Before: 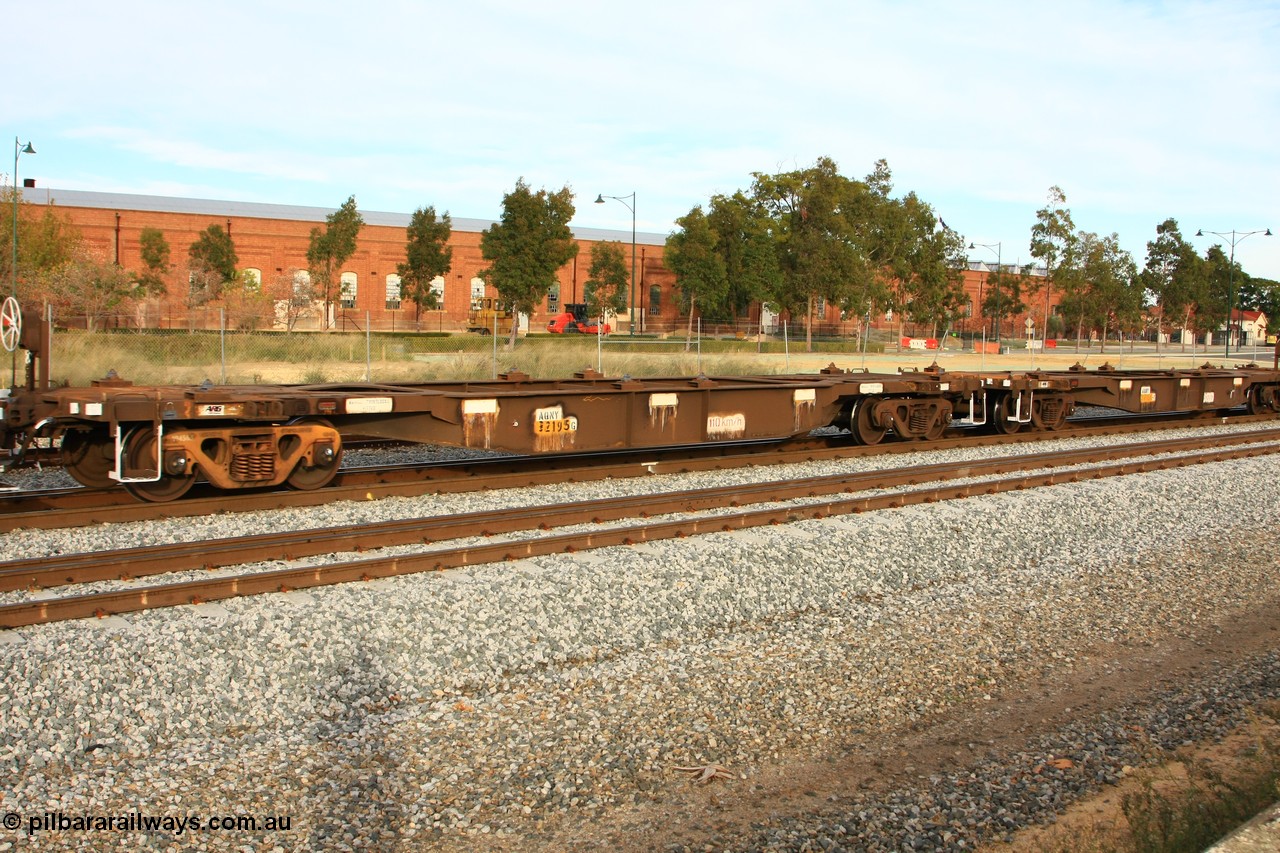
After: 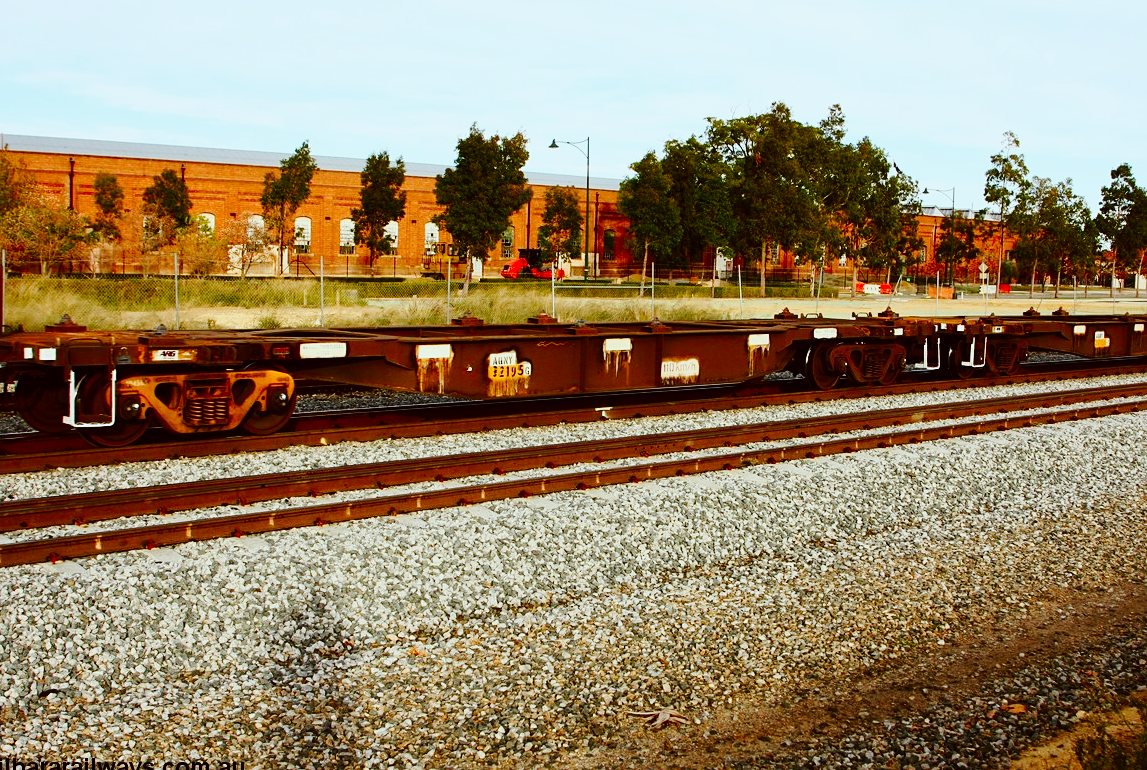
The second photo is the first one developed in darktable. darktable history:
sharpen: amount 0.204
tone curve: curves: ch0 [(0, 0) (0.11, 0.061) (0.256, 0.259) (0.398, 0.494) (0.498, 0.611) (0.65, 0.757) (0.835, 0.883) (1, 0.961)]; ch1 [(0, 0) (0.346, 0.307) (0.408, 0.369) (0.453, 0.457) (0.482, 0.479) (0.502, 0.498) (0.521, 0.51) (0.553, 0.554) (0.618, 0.65) (0.693, 0.727) (1, 1)]; ch2 [(0, 0) (0.366, 0.337) (0.434, 0.46) (0.485, 0.494) (0.5, 0.494) (0.511, 0.508) (0.537, 0.55) (0.579, 0.599) (0.621, 0.693) (1, 1)], preserve colors none
color correction: highlights a* -5, highlights b* -4.53, shadows a* 3.94, shadows b* 4.16
crop: left 3.649%, top 6.462%, right 6.714%, bottom 3.186%
contrast brightness saturation: contrast 0.099, brightness -0.256, saturation 0.137
